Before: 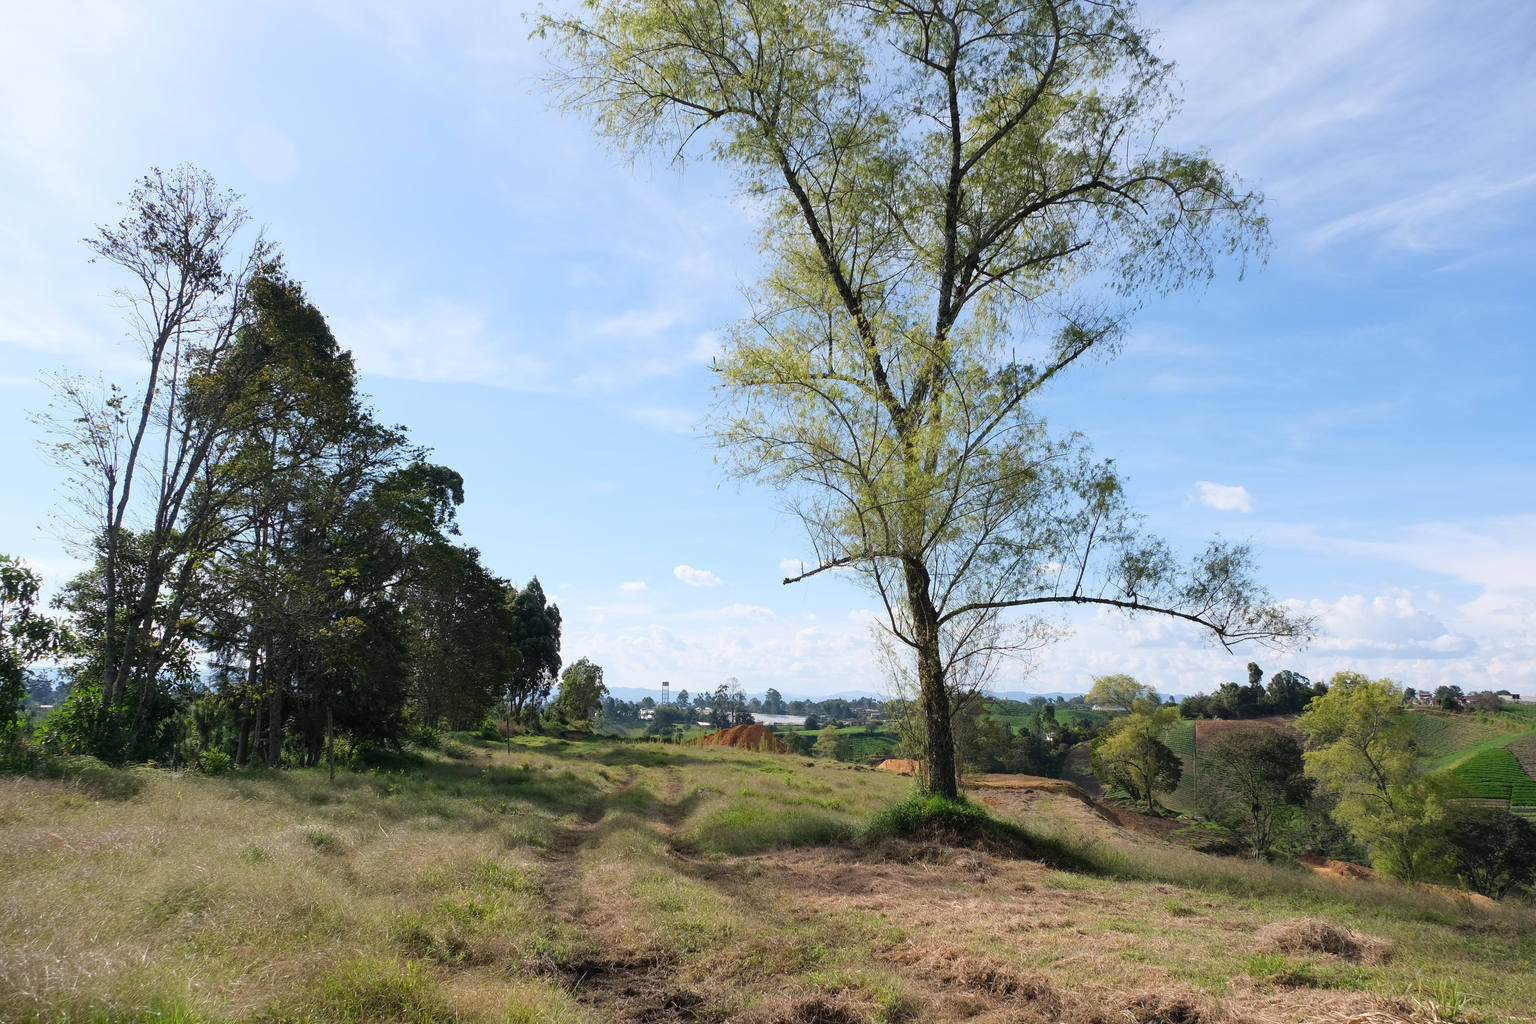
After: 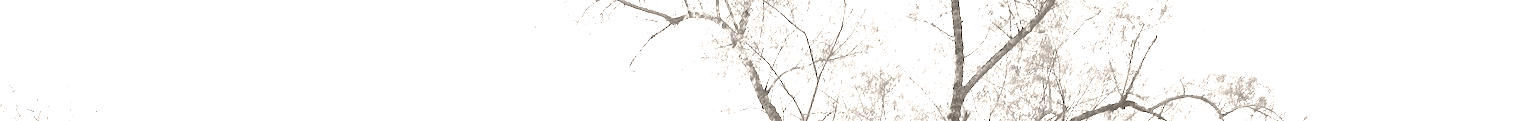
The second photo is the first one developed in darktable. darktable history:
crop and rotate: left 9.644%, top 9.491%, right 6.021%, bottom 80.509%
exposure: black level correction 0, exposure 1.45 EV, compensate exposure bias true, compensate highlight preservation false
colorize: hue 34.49°, saturation 35.33%, source mix 100%, lightness 55%, version 1
